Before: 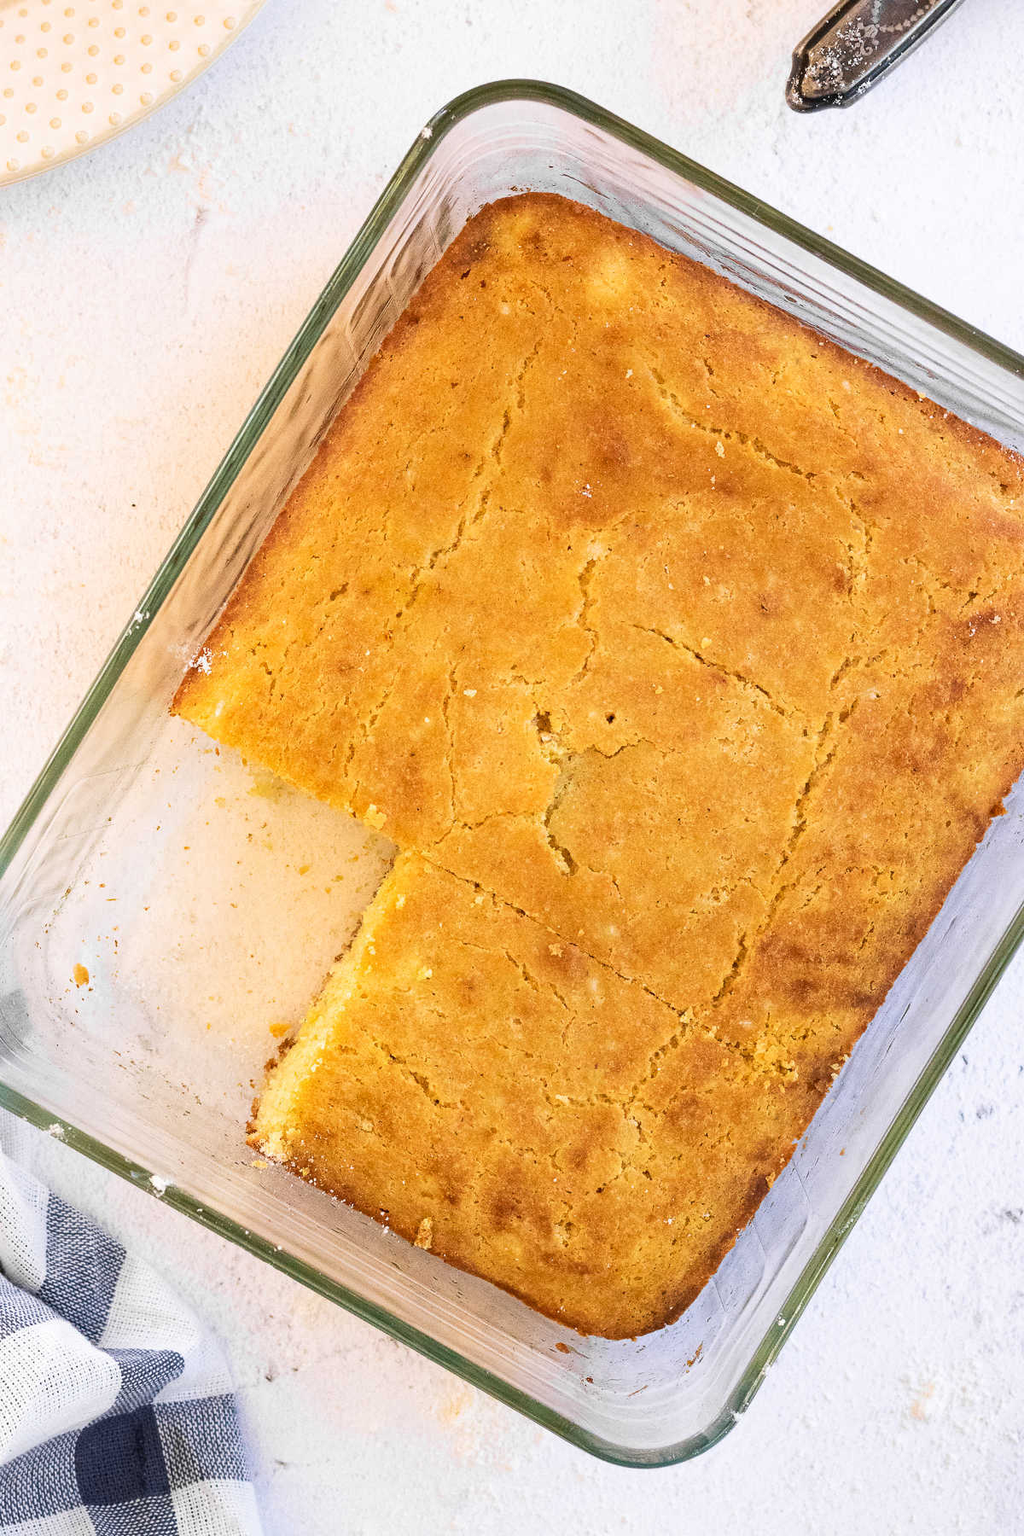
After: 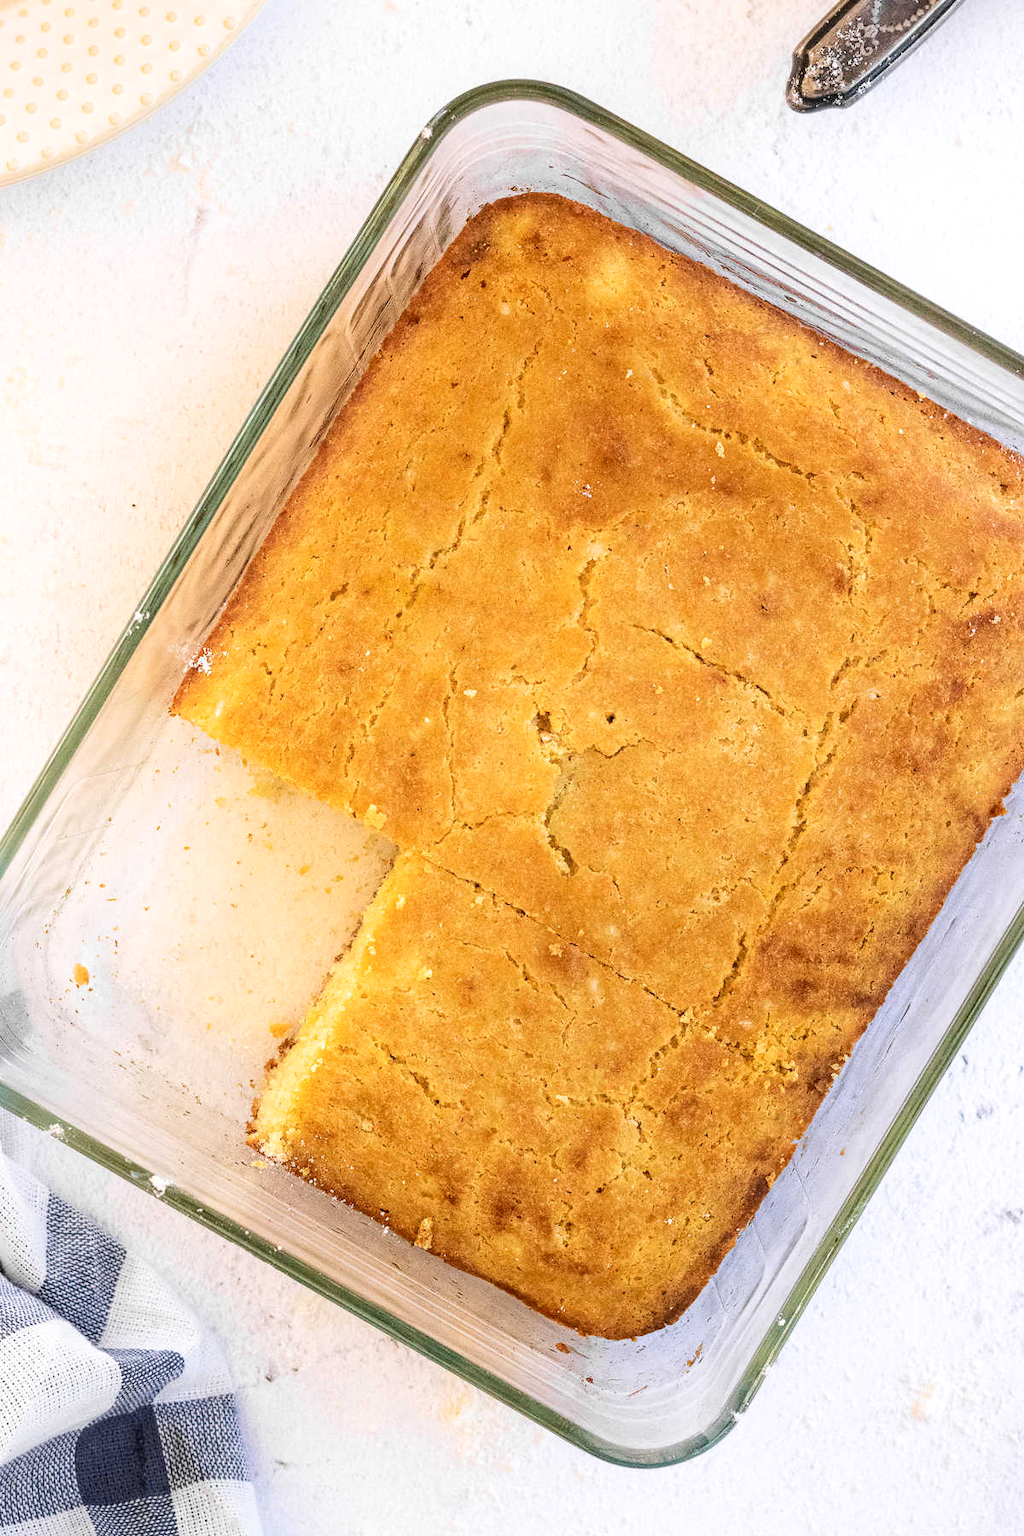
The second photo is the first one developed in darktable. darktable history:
local contrast: on, module defaults
shadows and highlights: shadows -68.7, highlights 35.91, soften with gaussian
